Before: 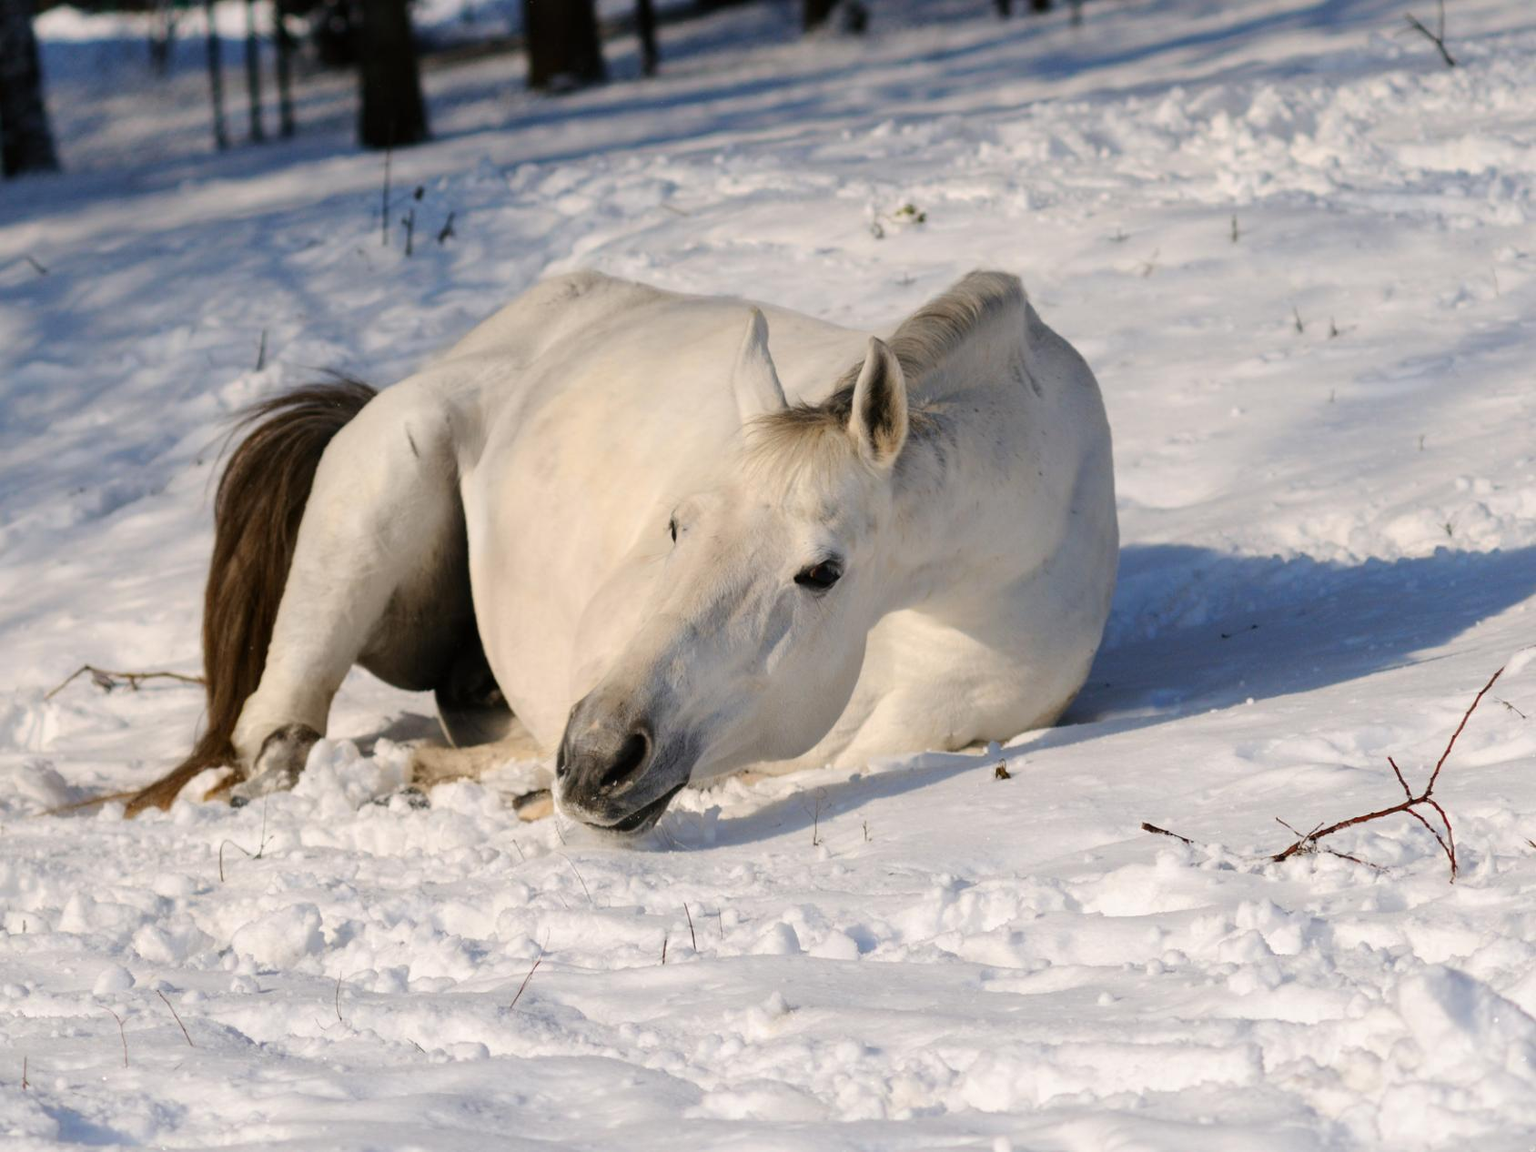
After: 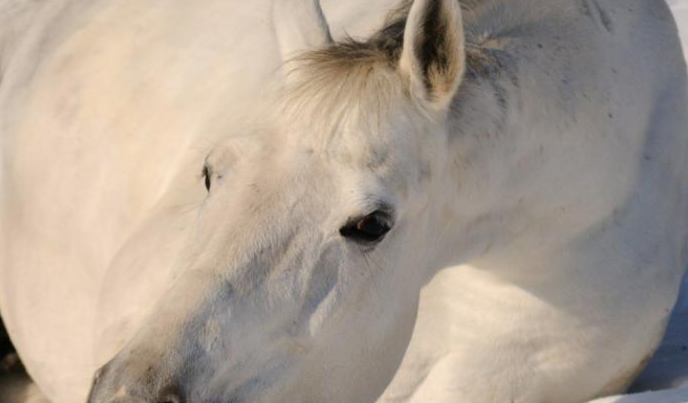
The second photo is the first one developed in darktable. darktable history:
crop: left 31.616%, top 32.008%, right 27.57%, bottom 36.156%
